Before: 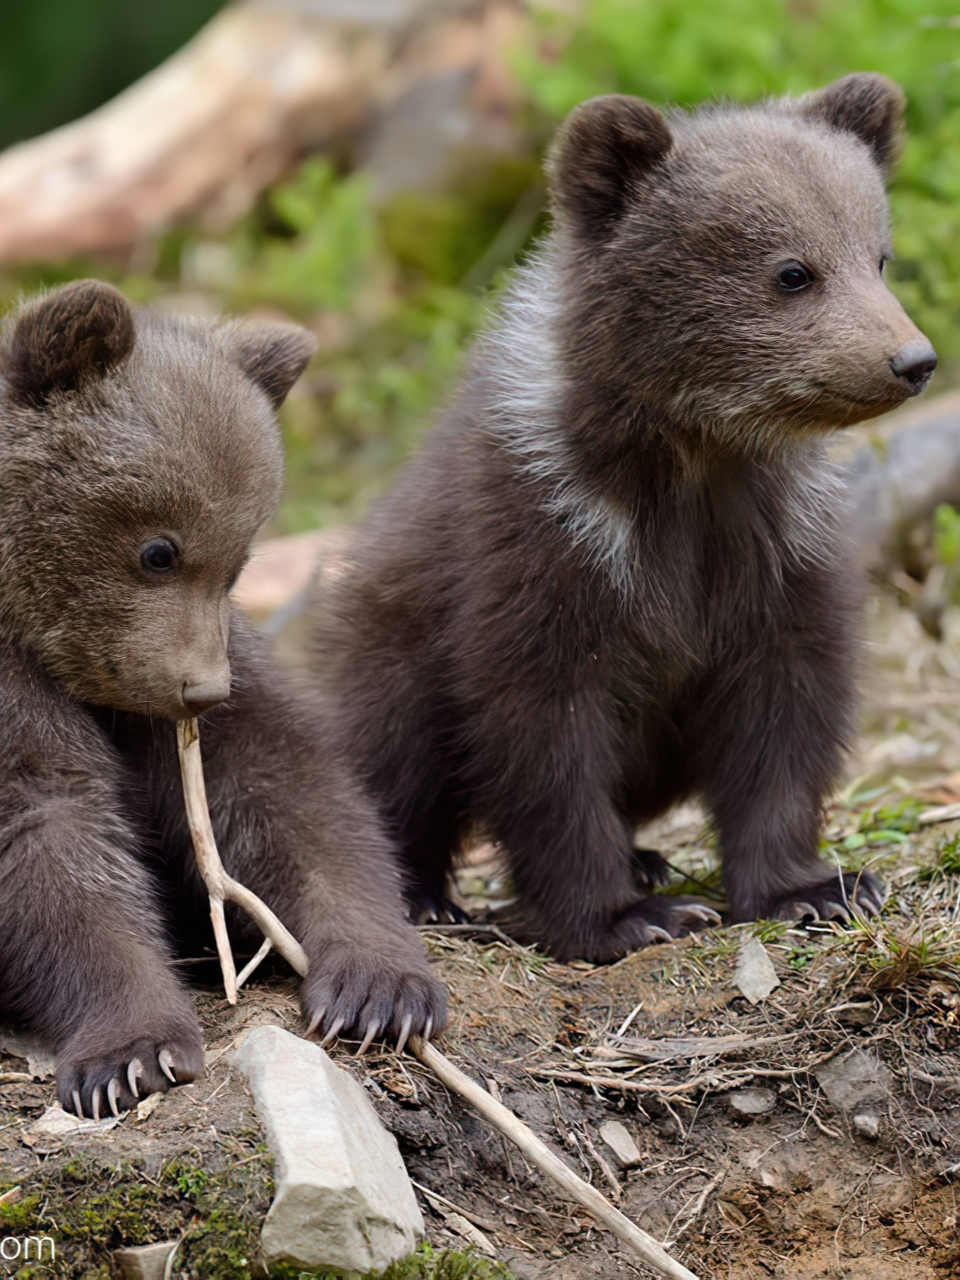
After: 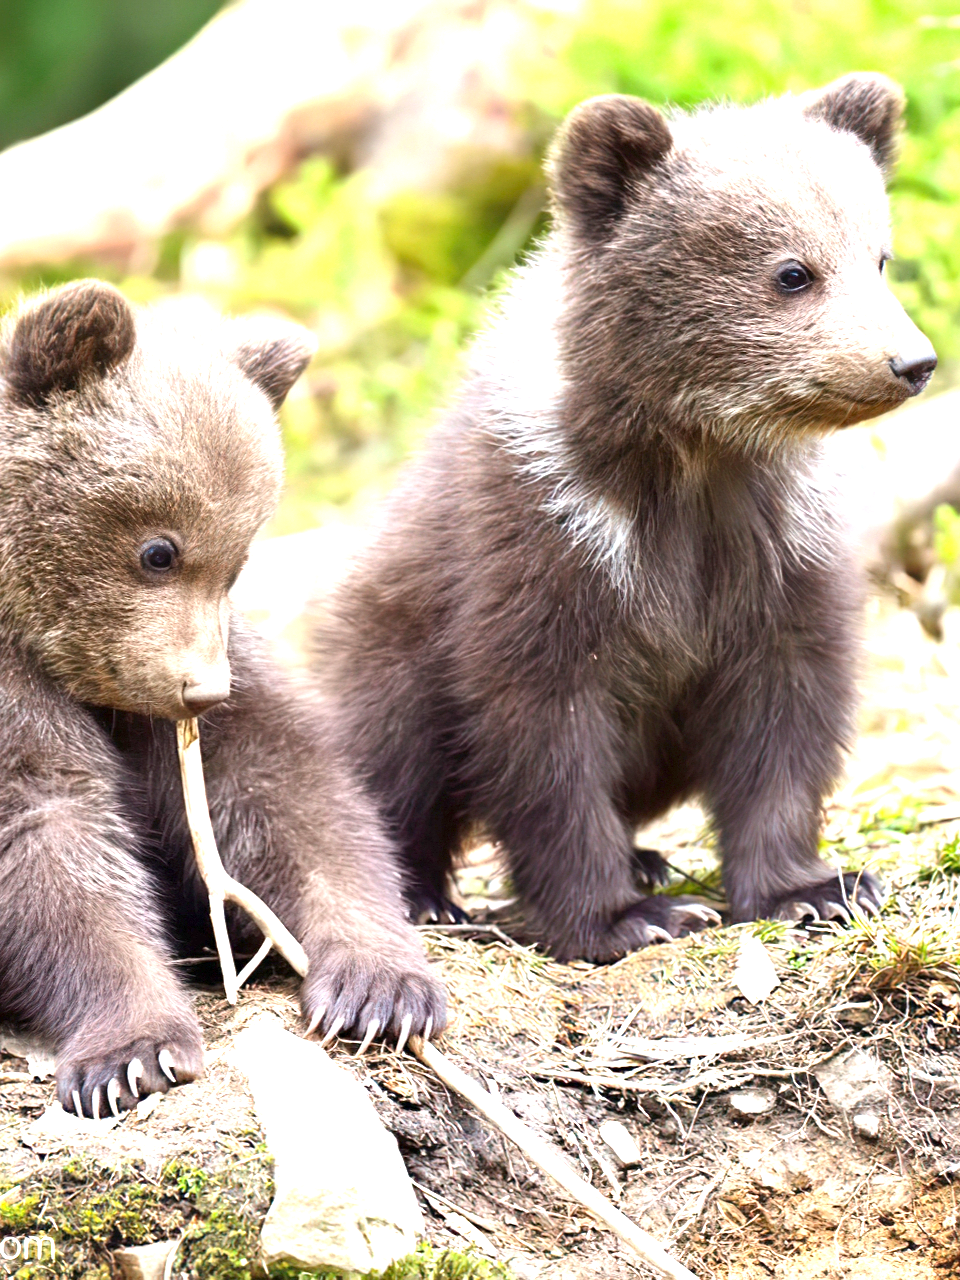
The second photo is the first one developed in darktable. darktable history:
exposure: exposure 2.051 EV, compensate exposure bias true, compensate highlight preservation false
